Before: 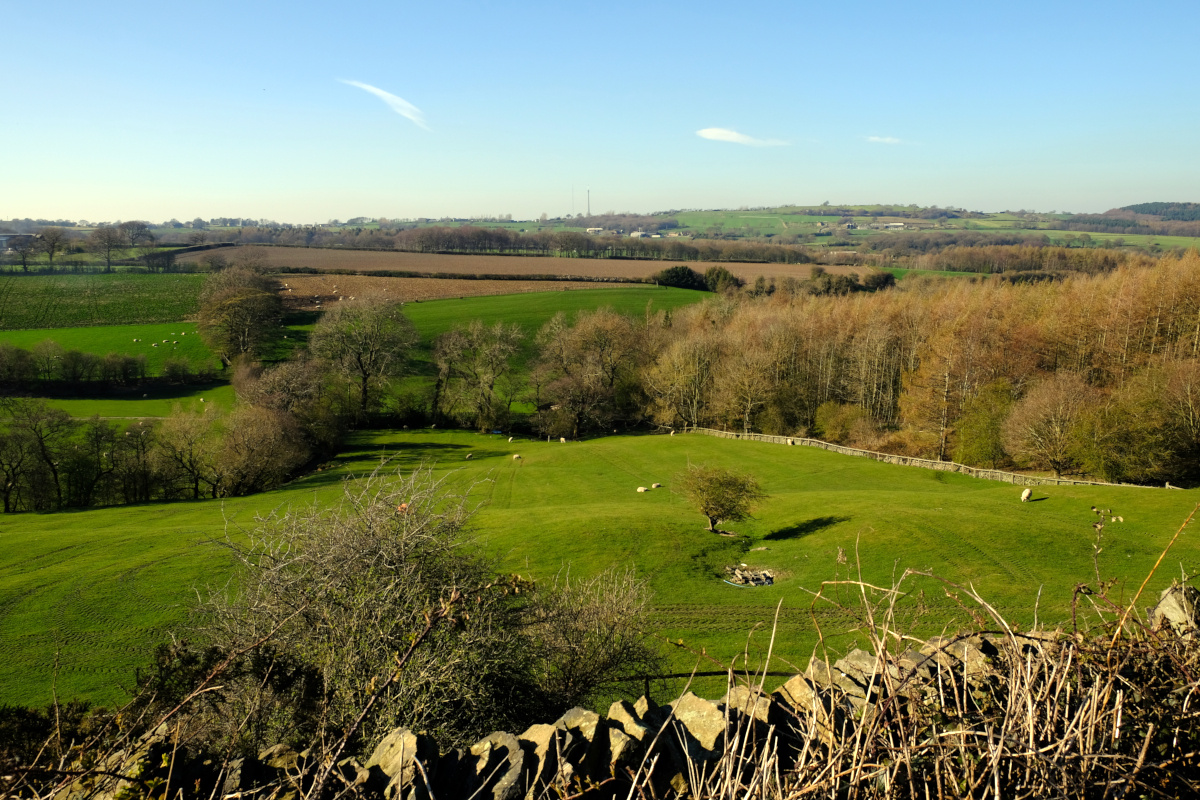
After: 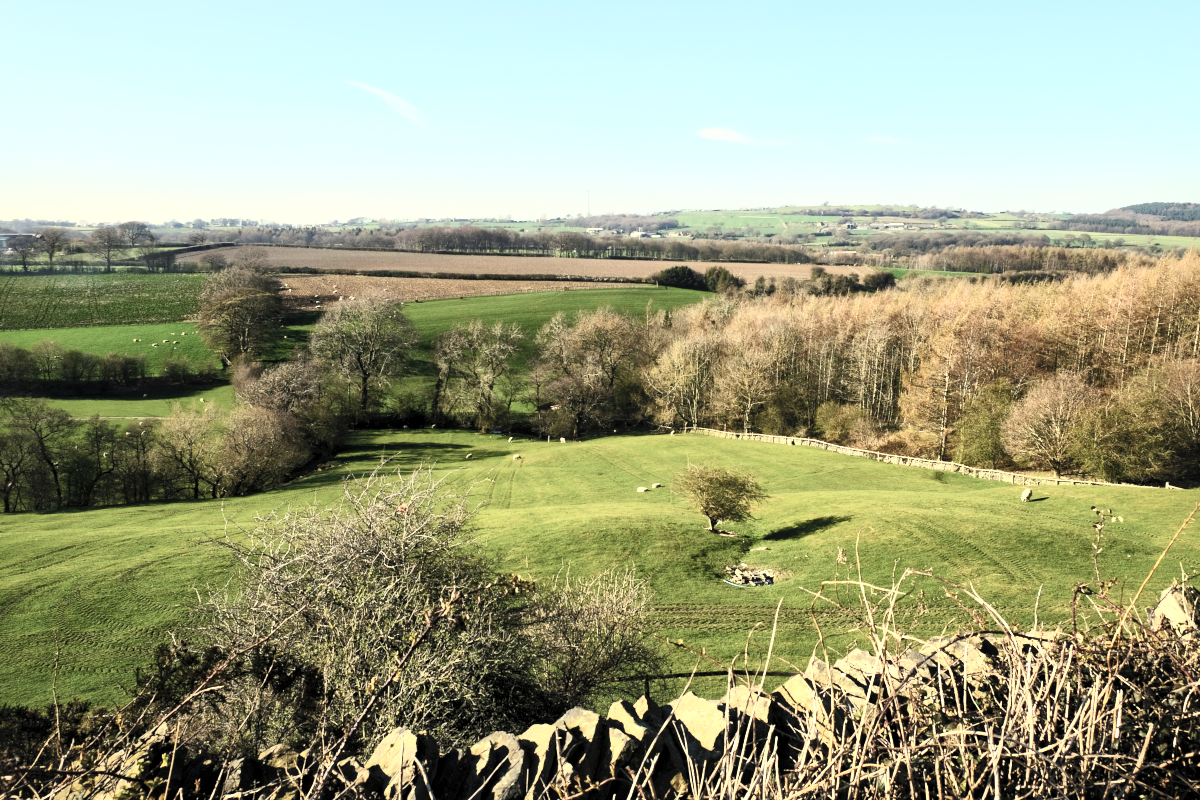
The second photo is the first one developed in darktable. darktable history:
local contrast: mode bilateral grid, contrast 20, coarseness 50, detail 150%, midtone range 0.2
contrast brightness saturation: contrast 0.43, brightness 0.56, saturation -0.19
